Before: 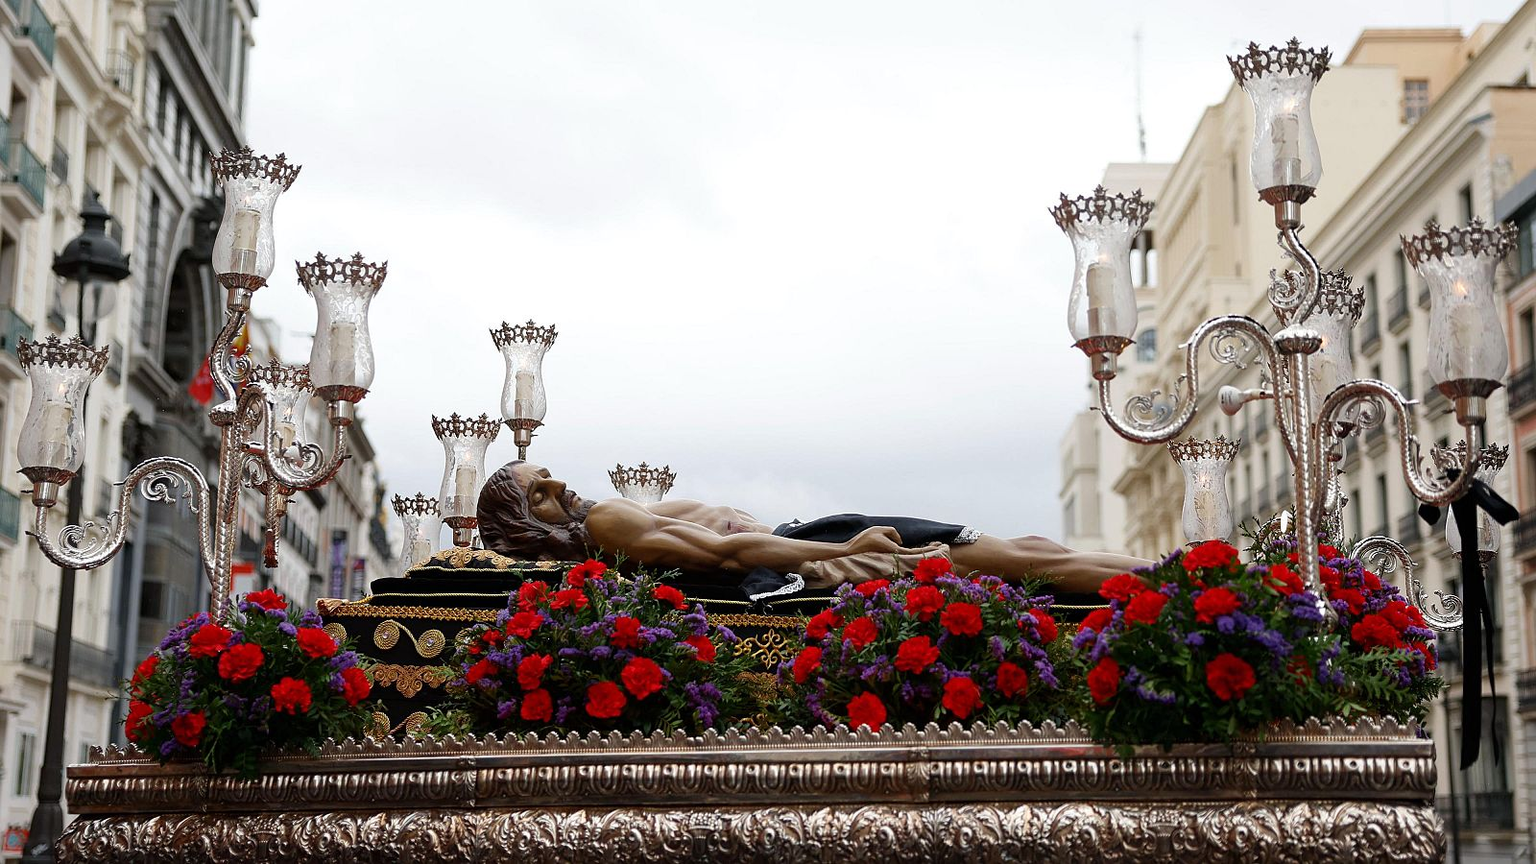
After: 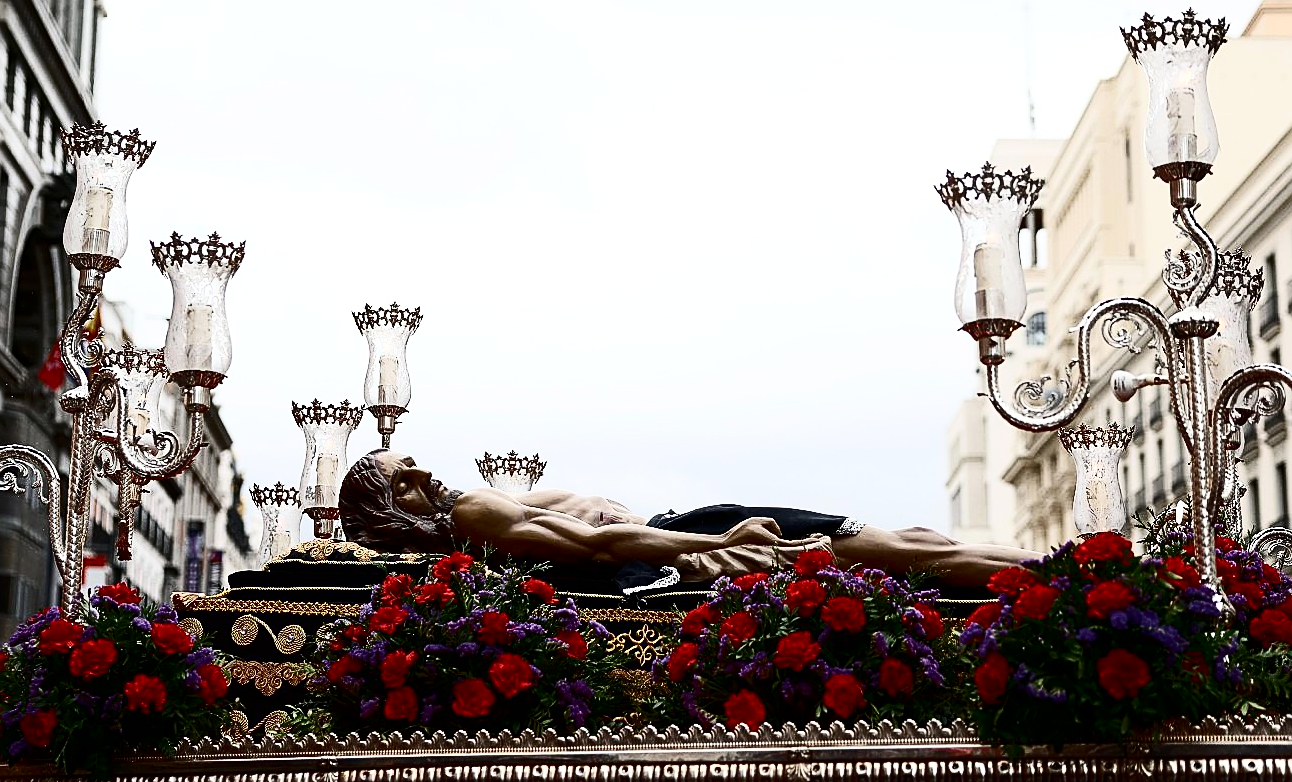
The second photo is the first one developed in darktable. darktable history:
contrast brightness saturation: contrast 0.48, saturation -0.086
sharpen: amount 0.499
crop: left 9.936%, top 3.531%, right 9.287%, bottom 9.512%
